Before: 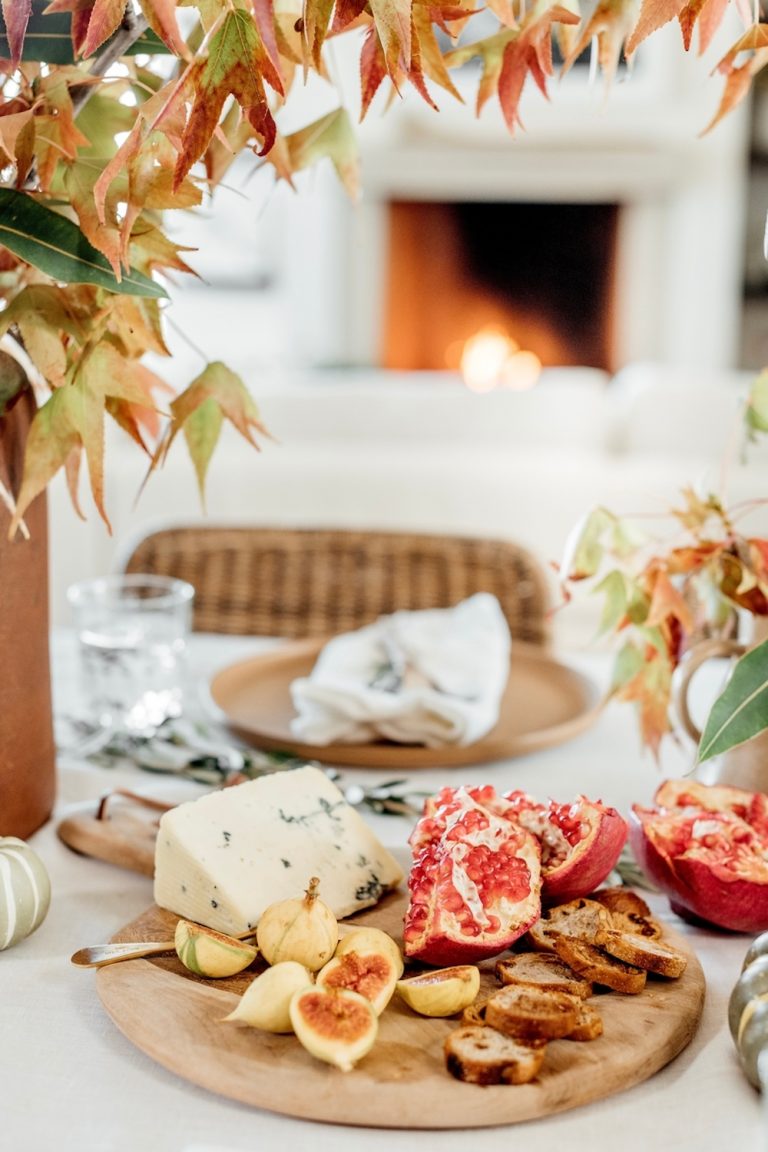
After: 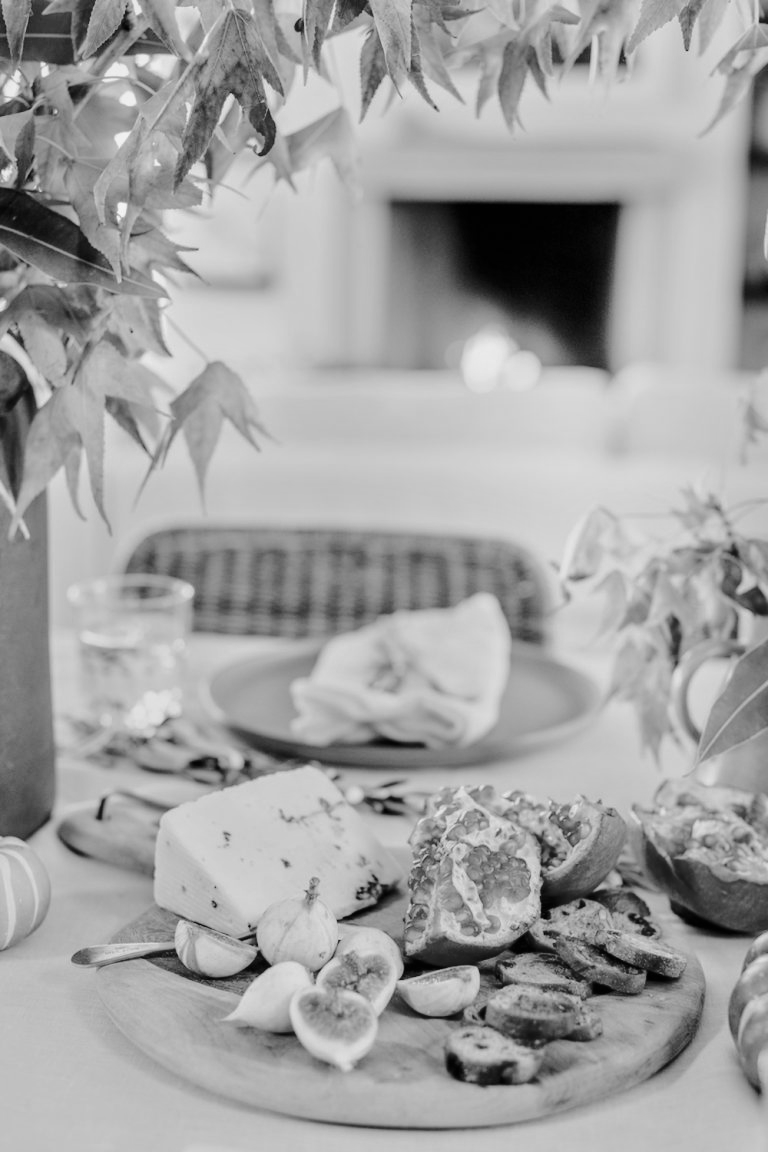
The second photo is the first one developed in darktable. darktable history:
base curve: exposure shift 0, preserve colors none
monochrome: a 26.22, b 42.67, size 0.8
tone curve: curves: ch0 [(0, 0.003) (0.211, 0.174) (0.482, 0.519) (0.843, 0.821) (0.992, 0.971)]; ch1 [(0, 0) (0.276, 0.206) (0.393, 0.364) (0.482, 0.477) (0.506, 0.5) (0.523, 0.523) (0.572, 0.592) (0.695, 0.767) (1, 1)]; ch2 [(0, 0) (0.438, 0.456) (0.498, 0.497) (0.536, 0.527) (0.562, 0.584) (0.619, 0.602) (0.698, 0.698) (1, 1)], color space Lab, independent channels, preserve colors none
